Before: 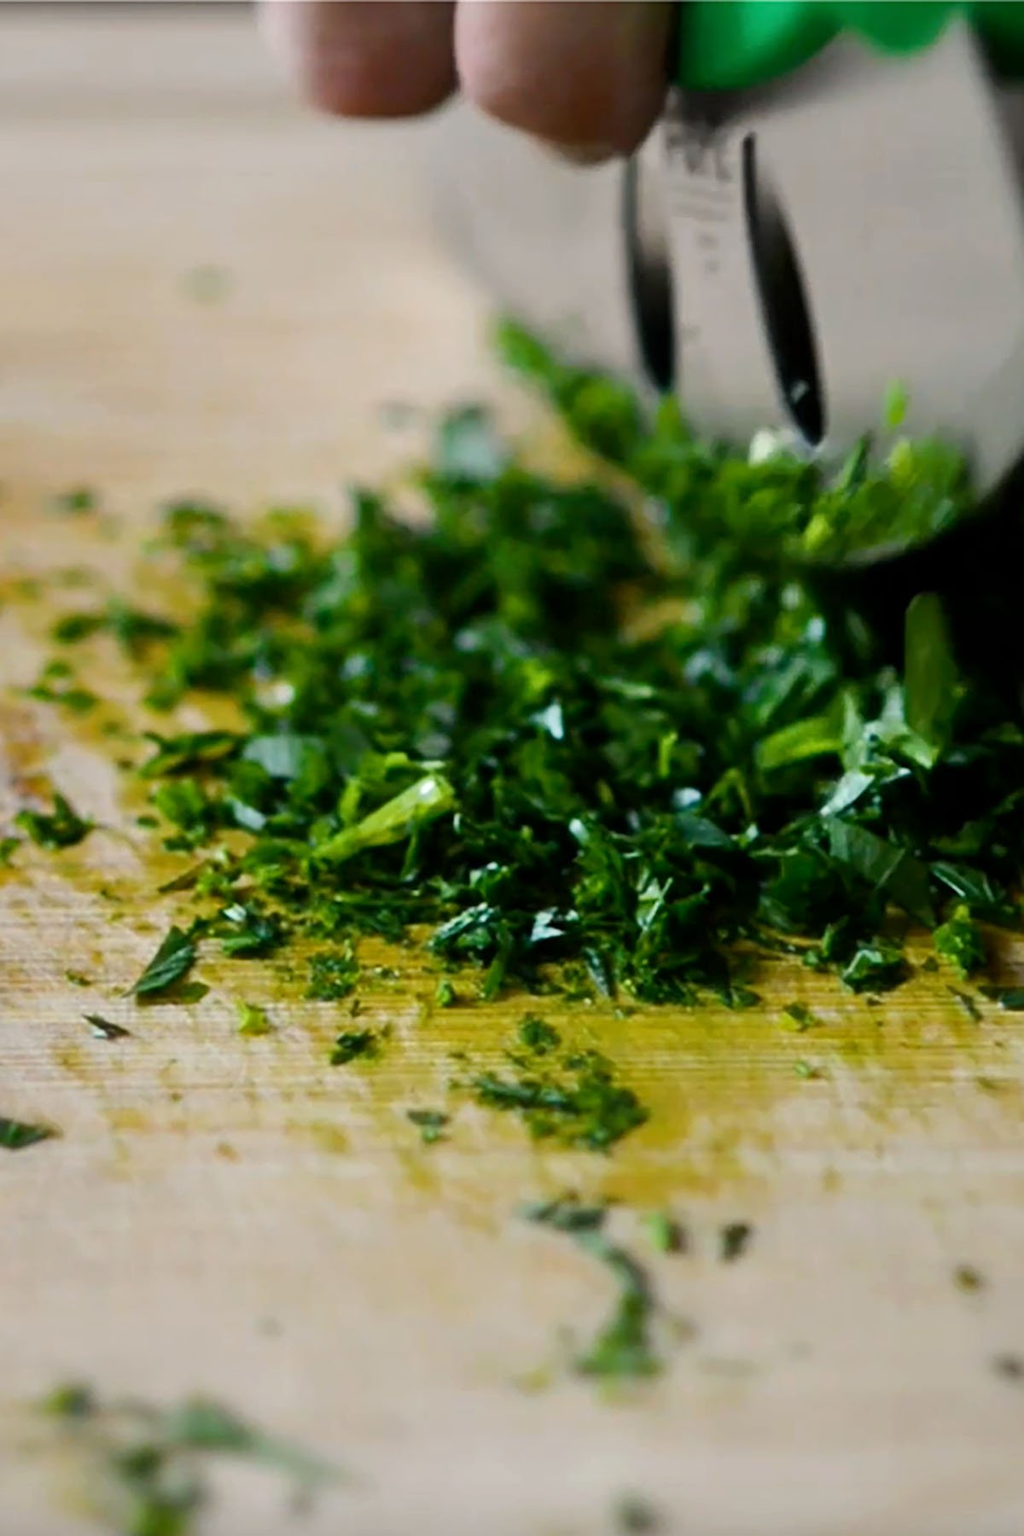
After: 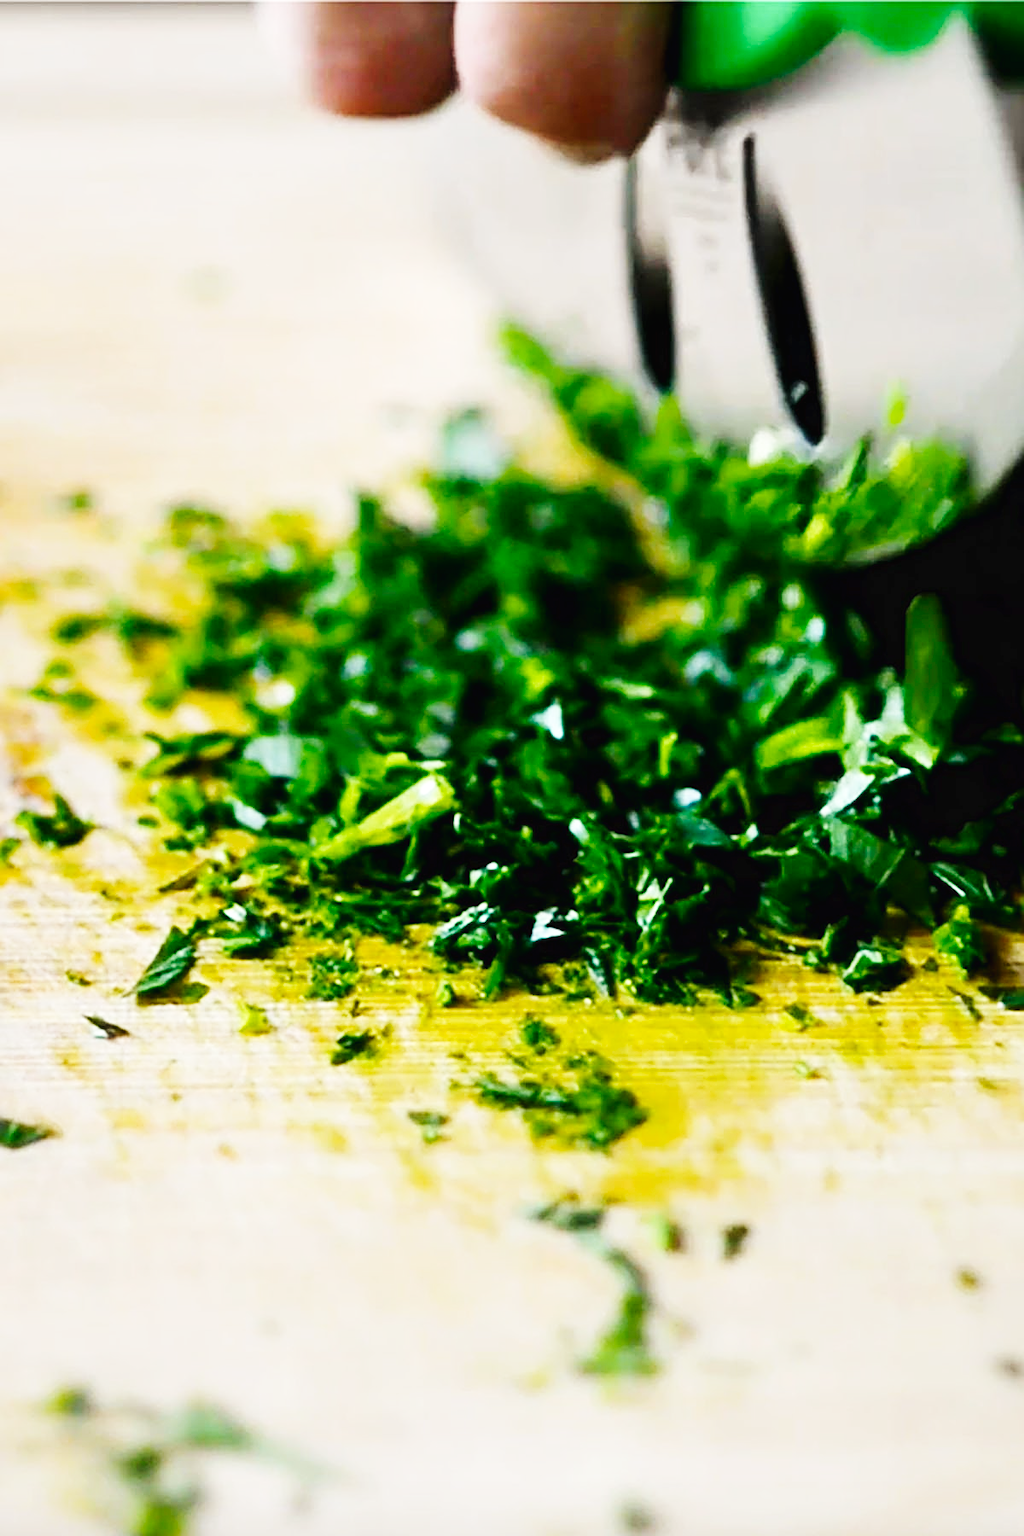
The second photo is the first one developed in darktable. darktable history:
sharpen: on, module defaults
base curve: curves: ch0 [(0, 0.003) (0.001, 0.002) (0.006, 0.004) (0.02, 0.022) (0.048, 0.086) (0.094, 0.234) (0.162, 0.431) (0.258, 0.629) (0.385, 0.8) (0.548, 0.918) (0.751, 0.988) (1, 1)], preserve colors none
